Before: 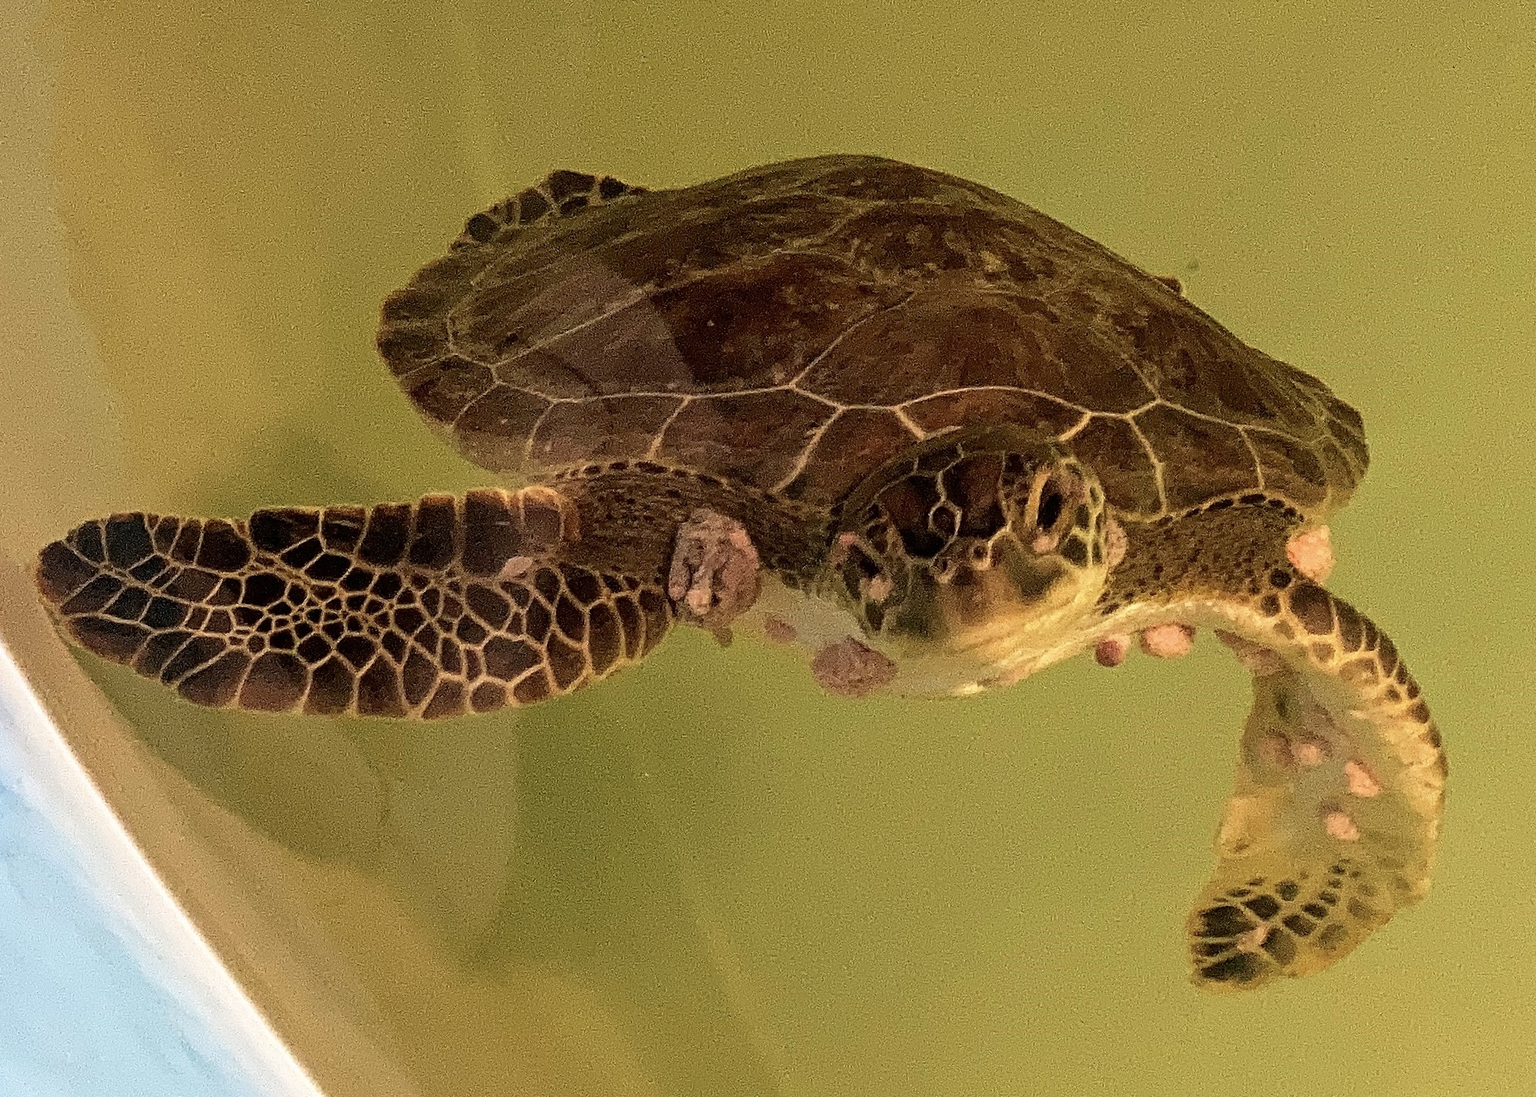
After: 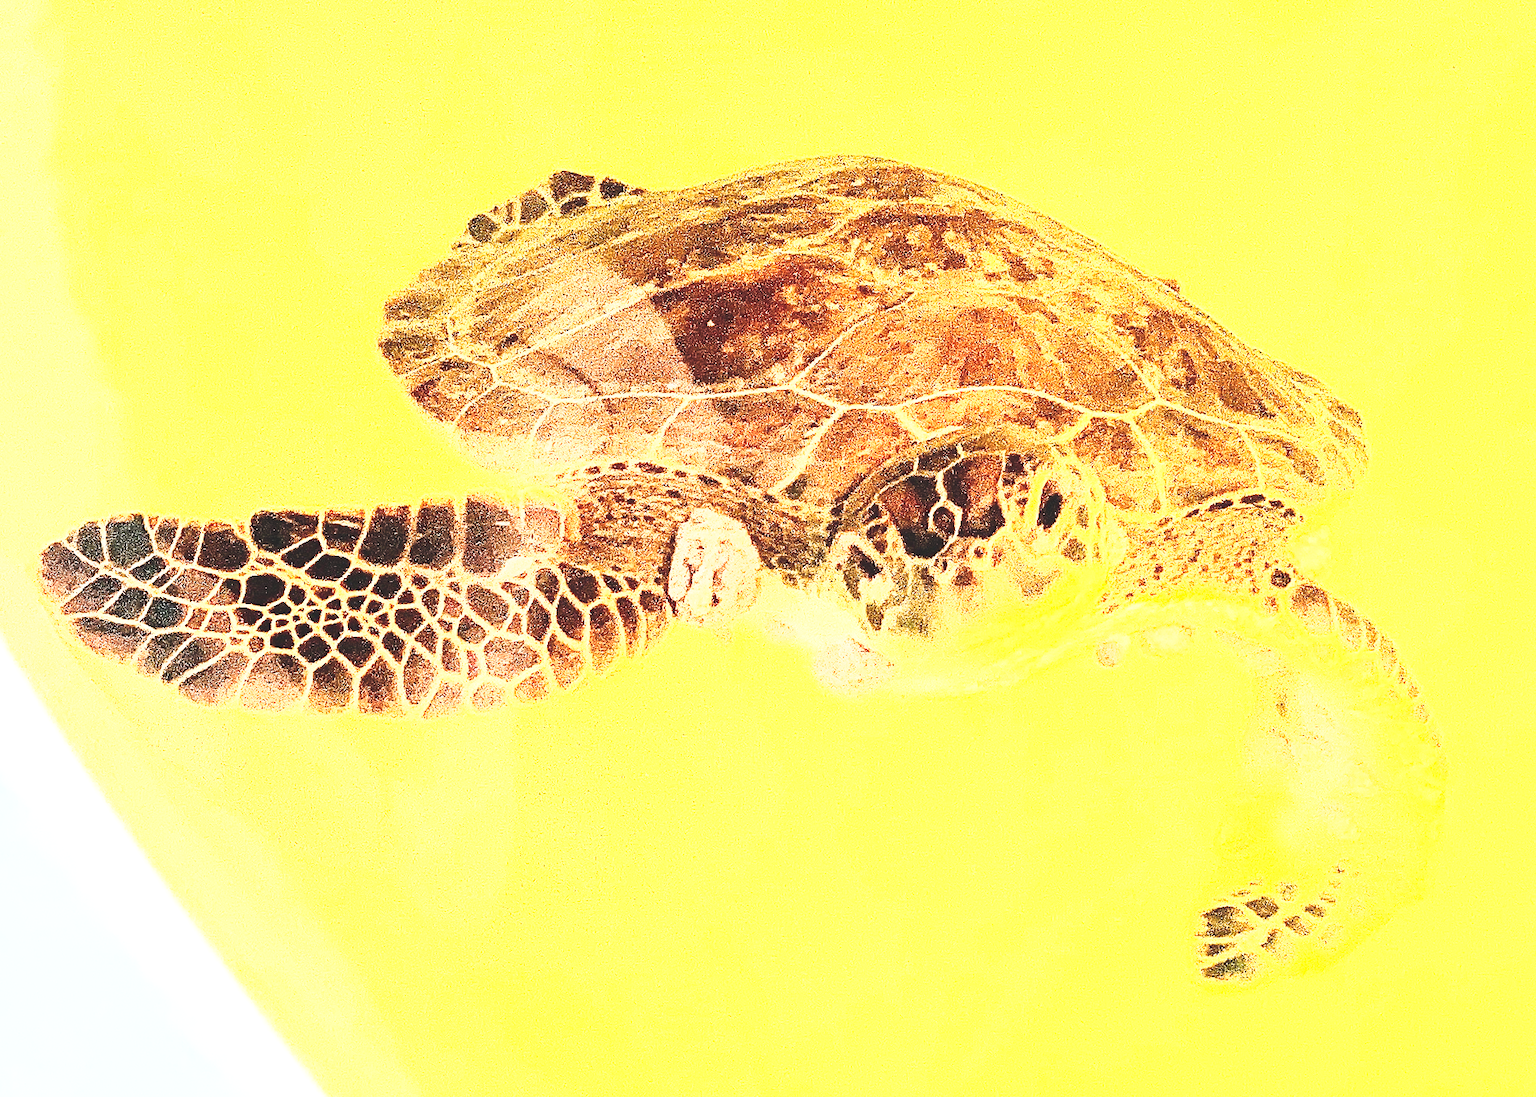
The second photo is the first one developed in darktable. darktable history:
exposure: black level correction 0, exposure 2.327 EV, compensate exposure bias true, compensate highlight preservation false
tone curve: curves: ch0 [(0, 0) (0.003, 0.142) (0.011, 0.142) (0.025, 0.147) (0.044, 0.147) (0.069, 0.152) (0.1, 0.16) (0.136, 0.172) (0.177, 0.193) (0.224, 0.221) (0.277, 0.264) (0.335, 0.322) (0.399, 0.399) (0.468, 0.49) (0.543, 0.593) (0.623, 0.723) (0.709, 0.841) (0.801, 0.925) (0.898, 0.976) (1, 1)], preserve colors none
contrast brightness saturation: contrast 0.39, brightness 0.53
